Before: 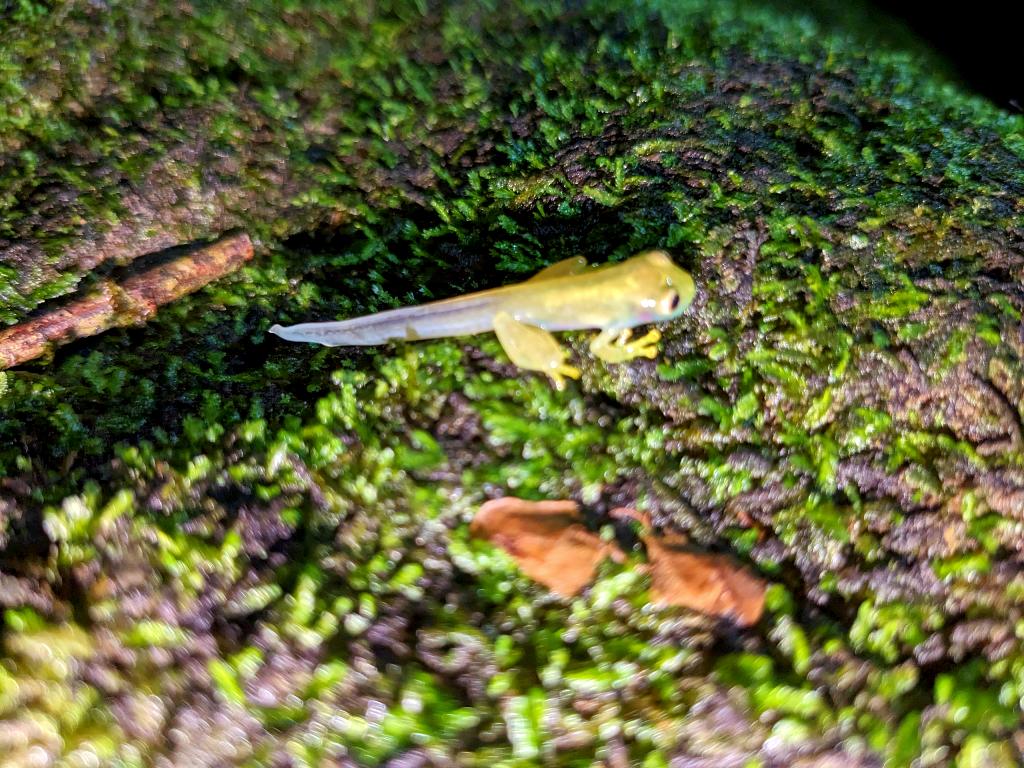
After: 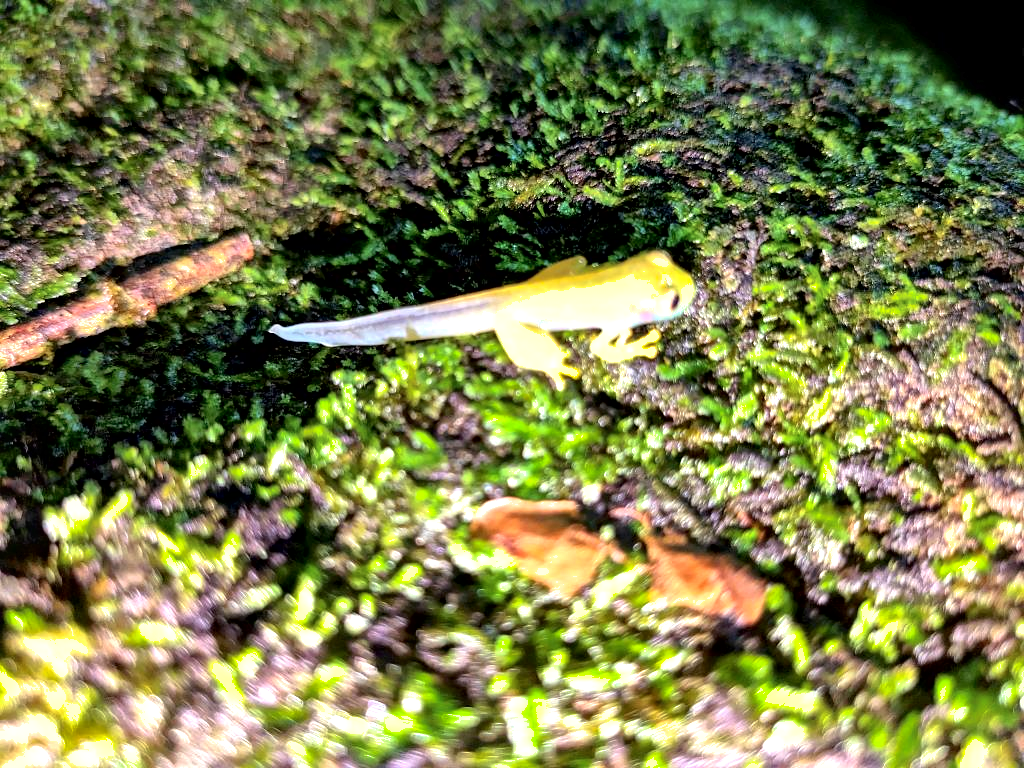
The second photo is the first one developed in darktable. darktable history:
tone equalizer: -8 EV -0.759 EV, -7 EV -0.692 EV, -6 EV -0.586 EV, -5 EV -0.362 EV, -3 EV 0.403 EV, -2 EV 0.6 EV, -1 EV 0.693 EV, +0 EV 0.73 EV
local contrast: mode bilateral grid, contrast 25, coarseness 60, detail 151%, midtone range 0.2
shadows and highlights: on, module defaults
tone curve: curves: ch0 [(0, 0) (0.003, 0.019) (0.011, 0.019) (0.025, 0.026) (0.044, 0.043) (0.069, 0.066) (0.1, 0.095) (0.136, 0.133) (0.177, 0.181) (0.224, 0.233) (0.277, 0.302) (0.335, 0.375) (0.399, 0.452) (0.468, 0.532) (0.543, 0.609) (0.623, 0.695) (0.709, 0.775) (0.801, 0.865) (0.898, 0.932) (1, 1)], color space Lab, independent channels, preserve colors none
